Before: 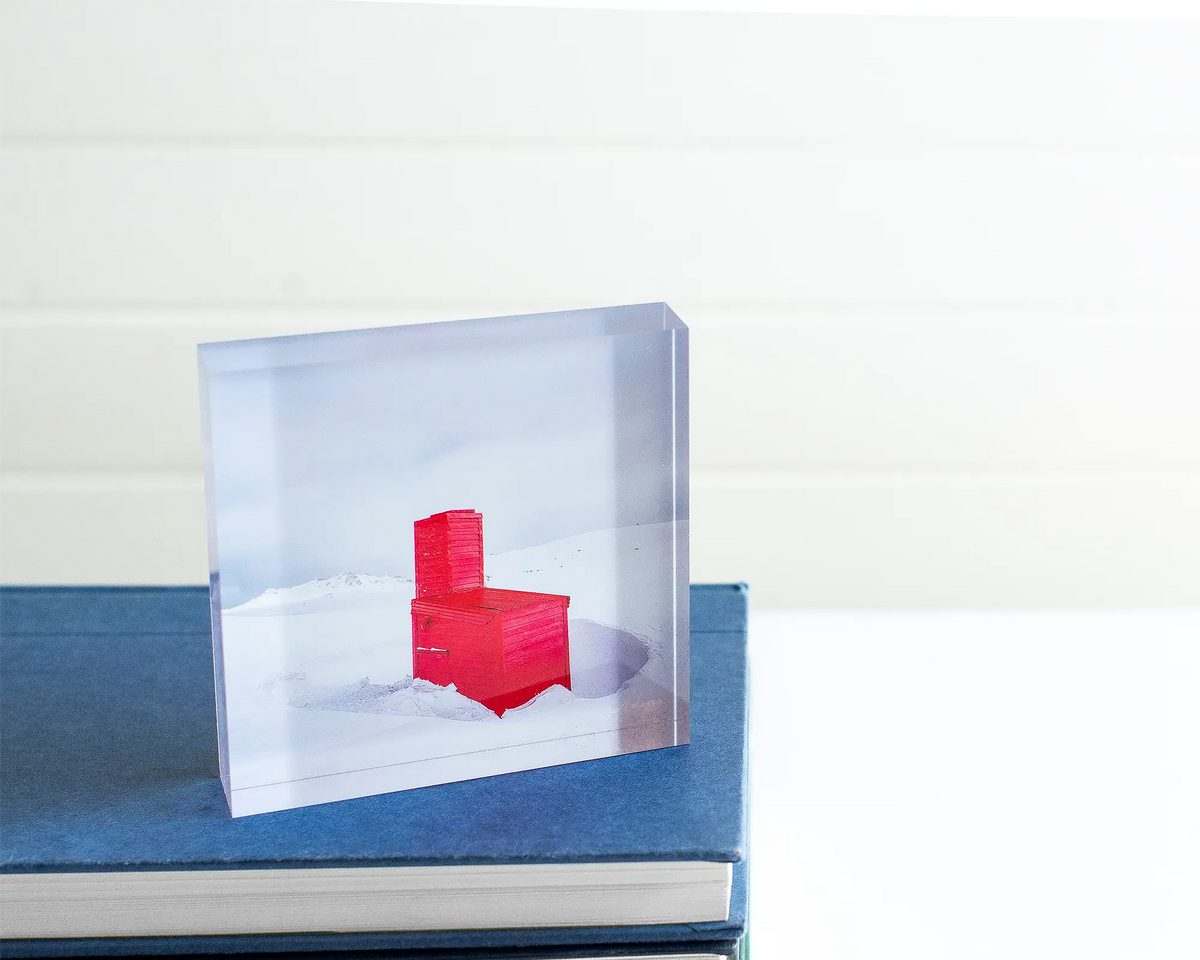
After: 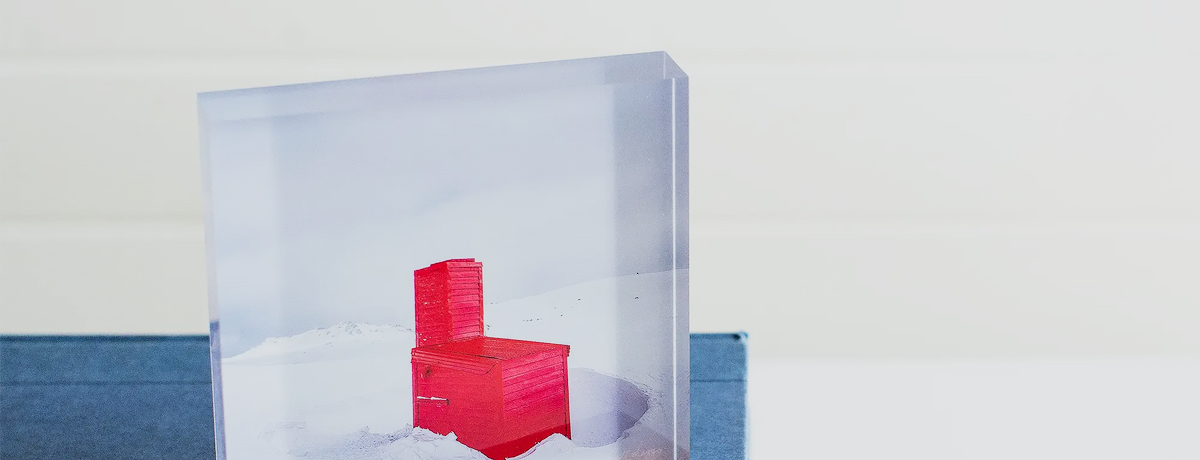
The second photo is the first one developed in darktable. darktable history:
crop and rotate: top 26.202%, bottom 25.821%
filmic rgb: black relative exposure -5.12 EV, white relative exposure 3.99 EV, hardness 2.87, contrast 1.301, highlights saturation mix -29.64%, iterations of high-quality reconstruction 0
